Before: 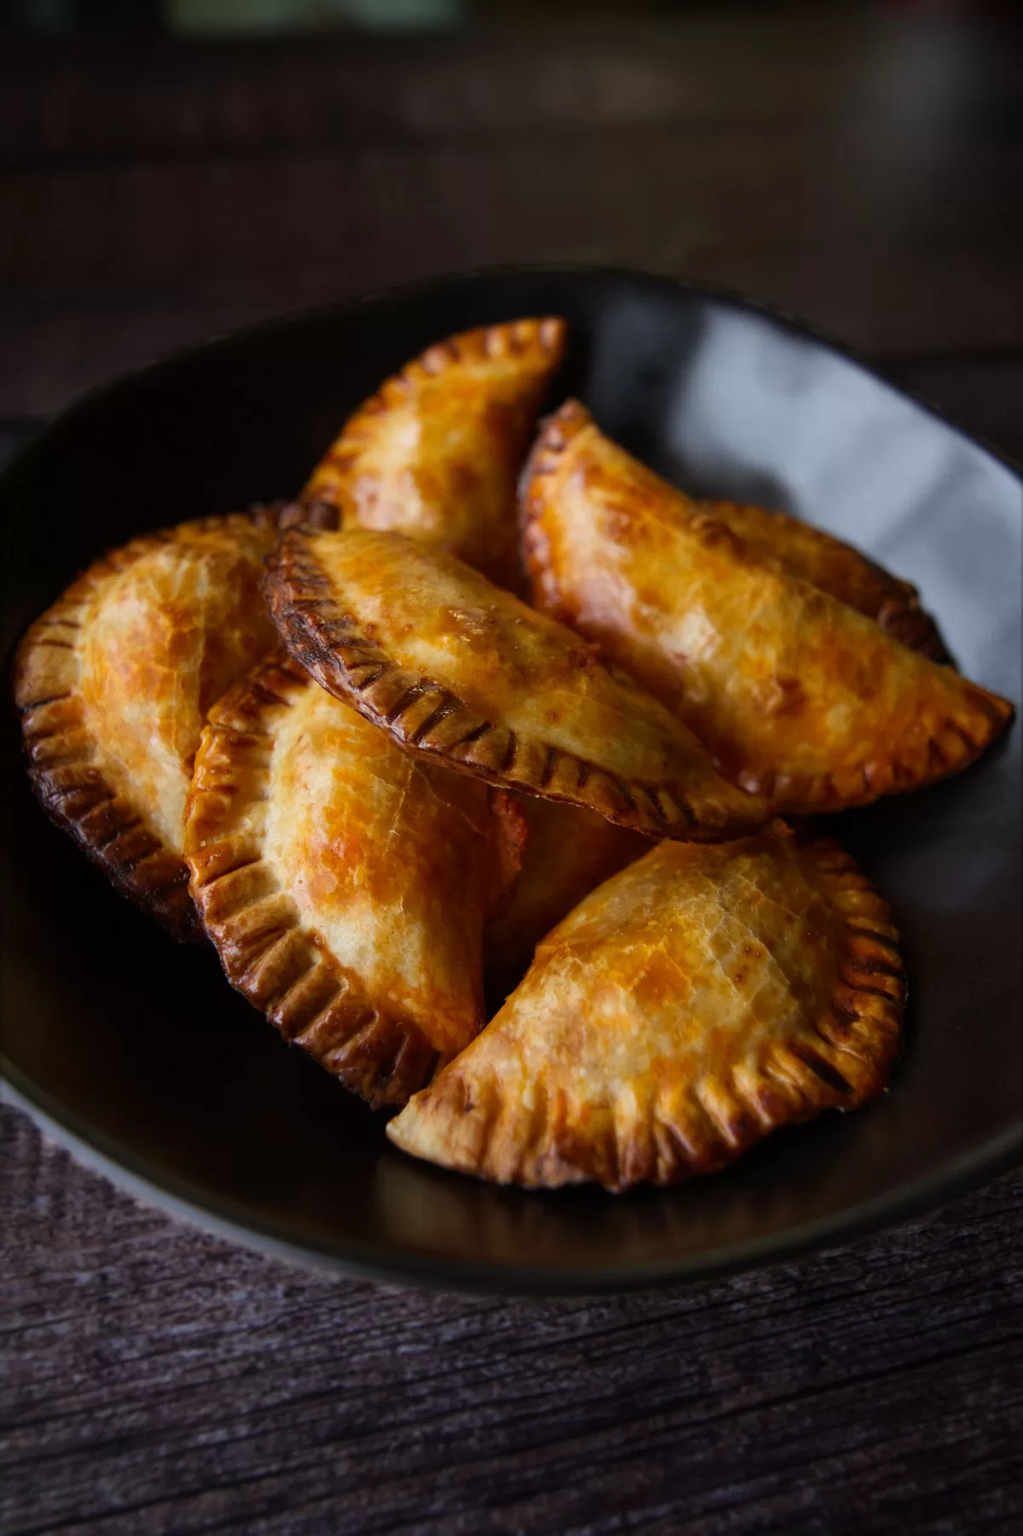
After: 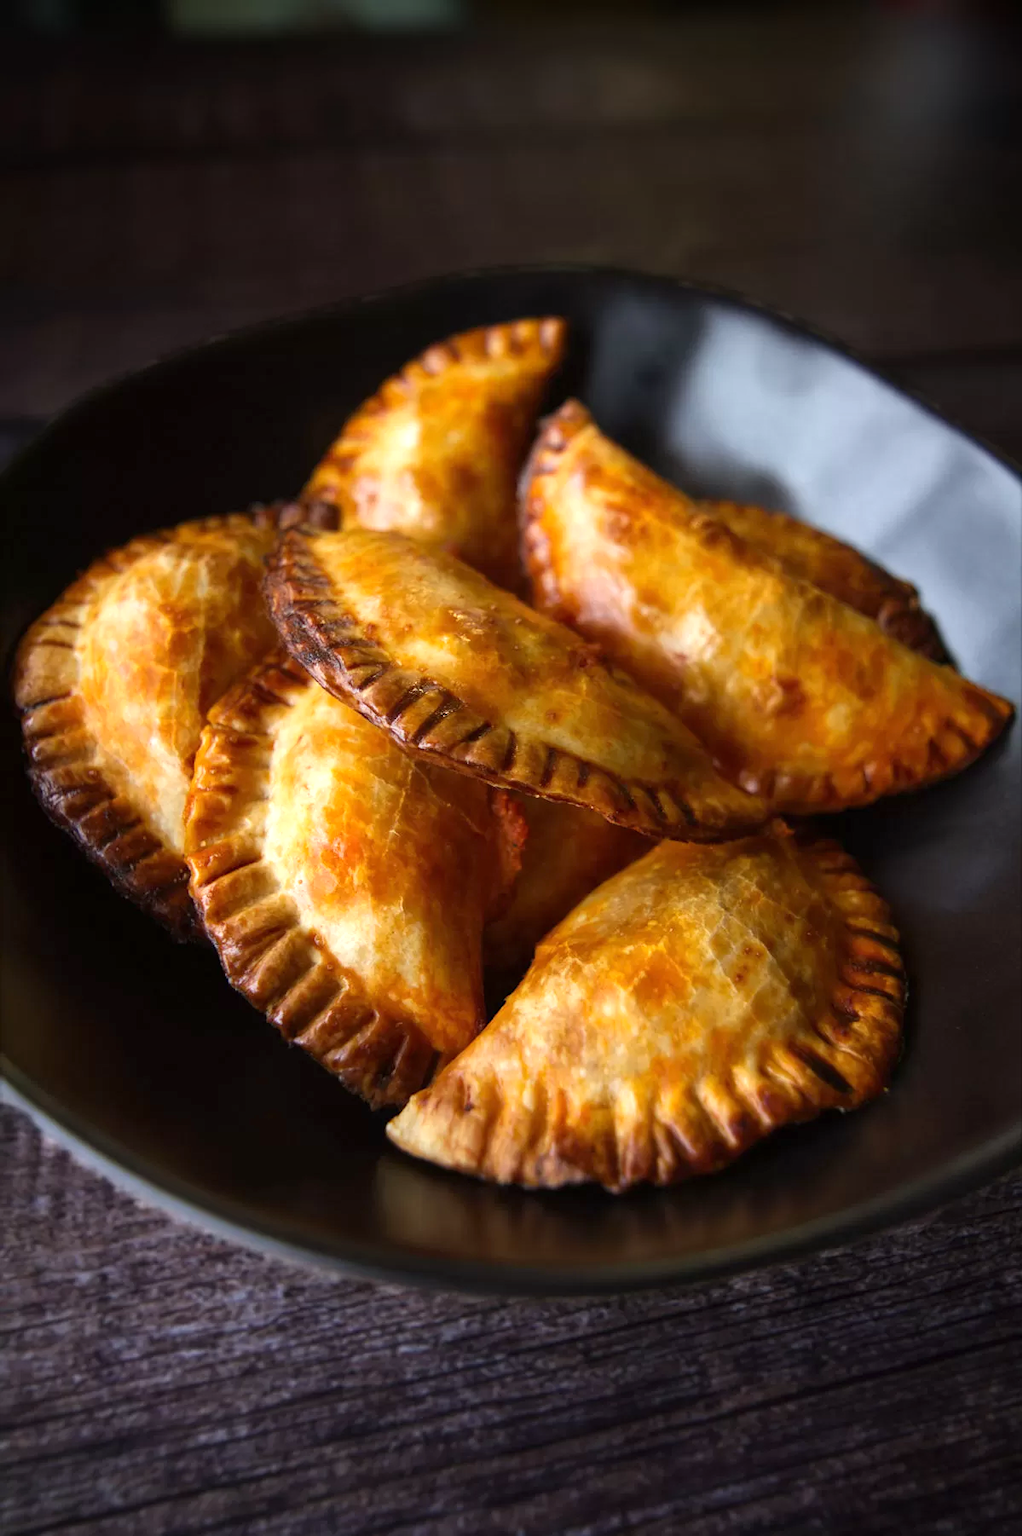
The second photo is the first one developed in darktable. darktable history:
exposure: black level correction 0, exposure 0.698 EV, compensate exposure bias true, compensate highlight preservation false
vignetting: fall-off start 75.31%, saturation 0.044, center (-0.028, 0.238), width/height ratio 1.079
